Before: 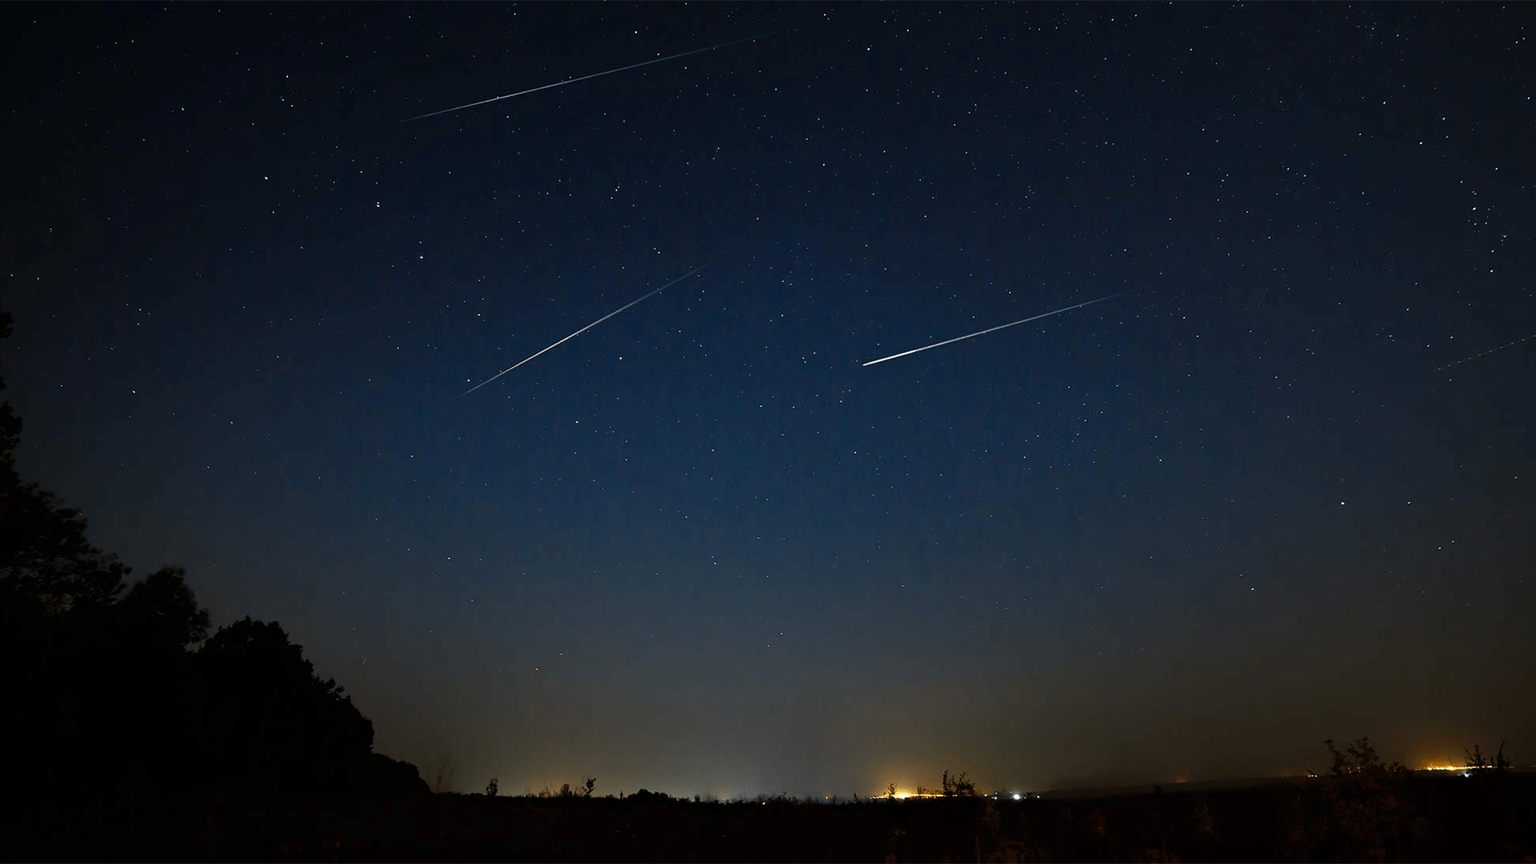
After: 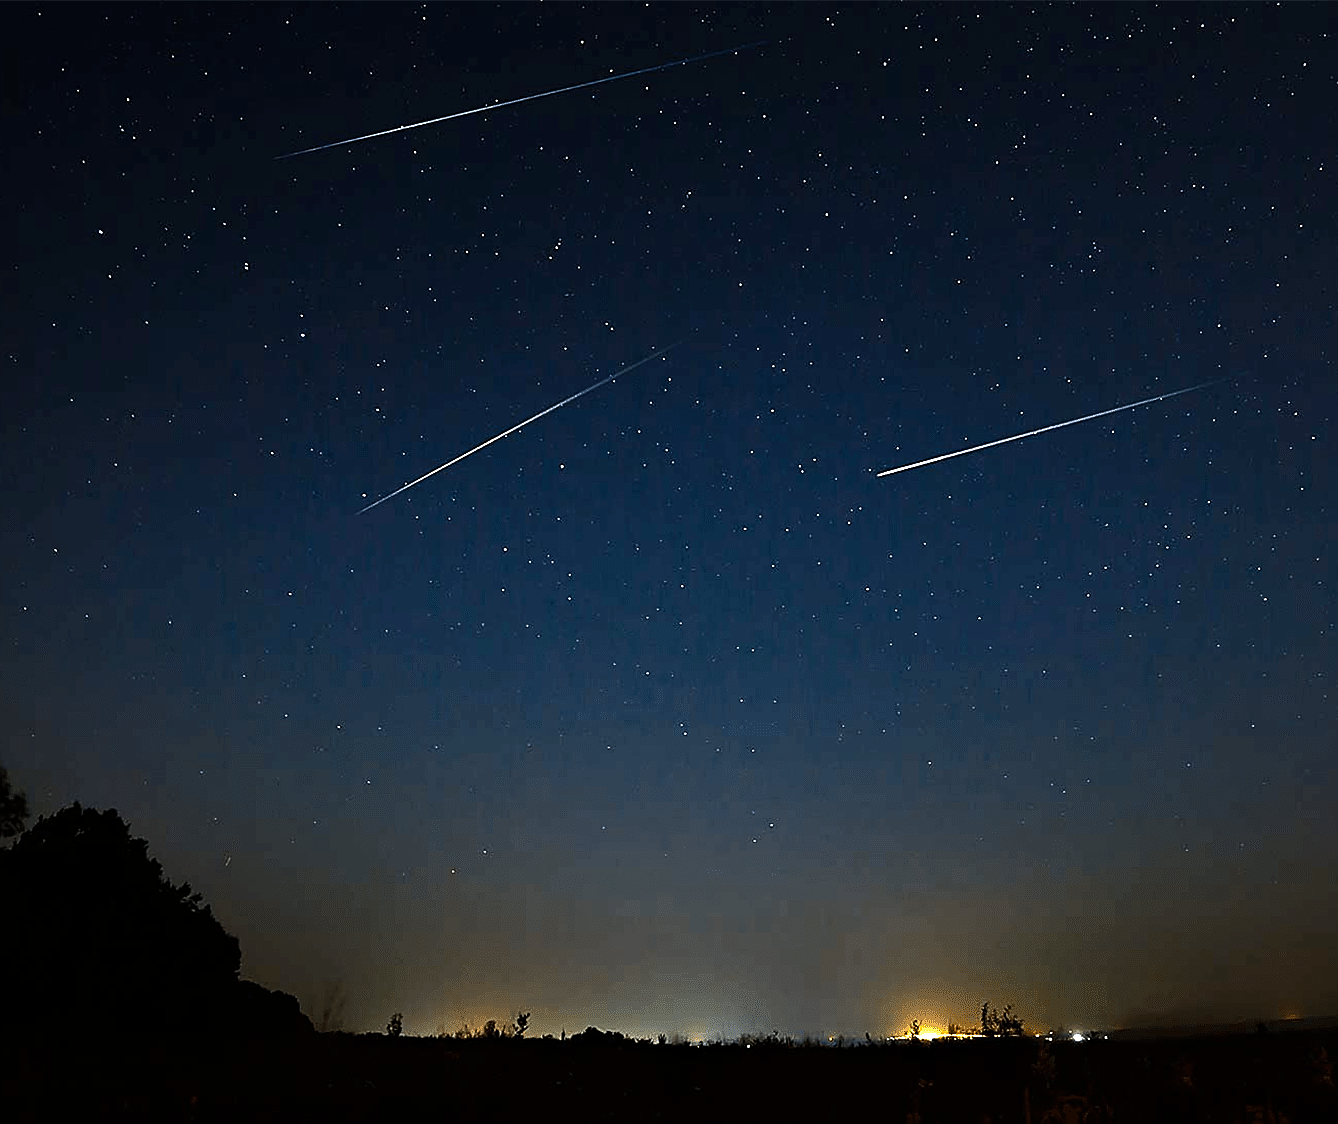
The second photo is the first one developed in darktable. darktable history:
exposure: exposure 0.6 EV, compensate highlight preservation false
sharpen: radius 1.373, amount 1.246, threshold 0.646
color balance rgb: perceptual saturation grading › global saturation 3.192%, perceptual brilliance grading › highlights 7.52%, perceptual brilliance grading › mid-tones 3.197%, perceptual brilliance grading › shadows 2.179%, global vibrance 25.019%, contrast 19.548%
crop and rotate: left 12.346%, right 20.74%
tone curve: curves: ch0 [(0, 0) (0.265, 0.253) (0.732, 0.751) (1, 1)], color space Lab, linked channels, preserve colors none
